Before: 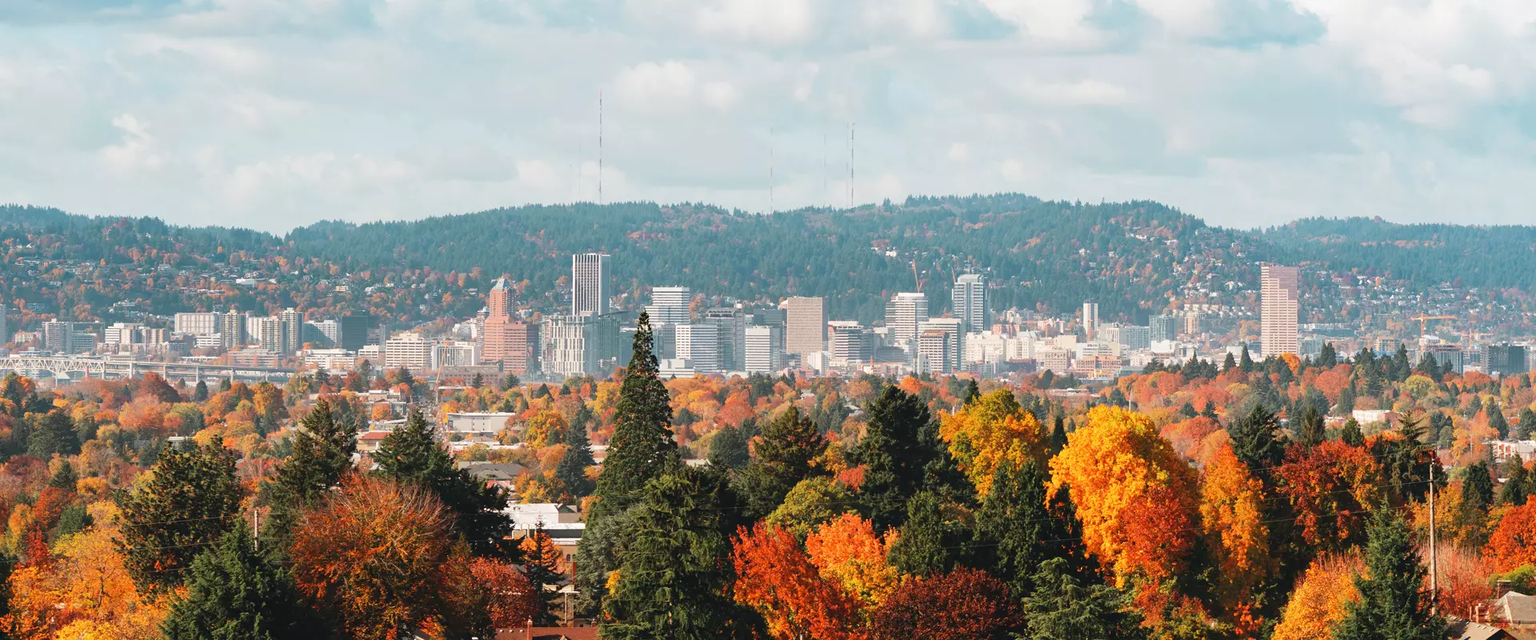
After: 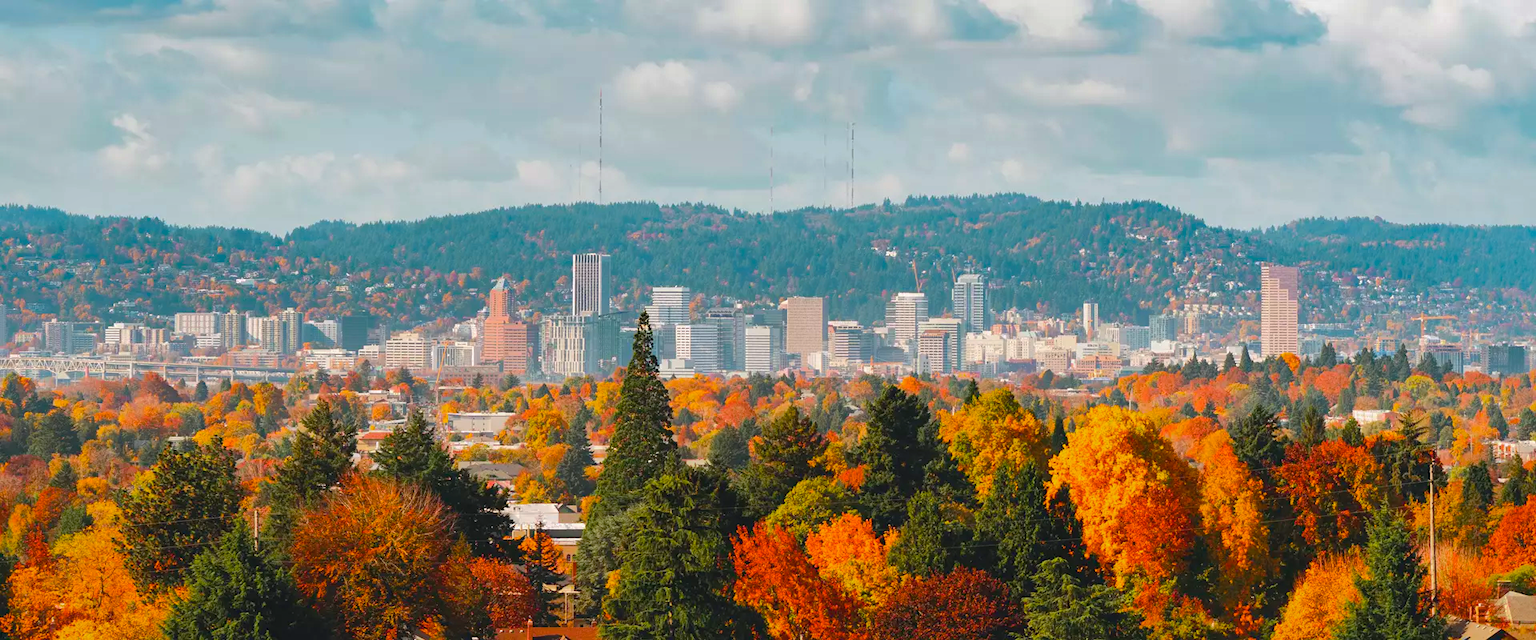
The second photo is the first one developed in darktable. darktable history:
shadows and highlights: shadows 40, highlights -60
color balance rgb: linear chroma grading › global chroma 15%, perceptual saturation grading › global saturation 30%
